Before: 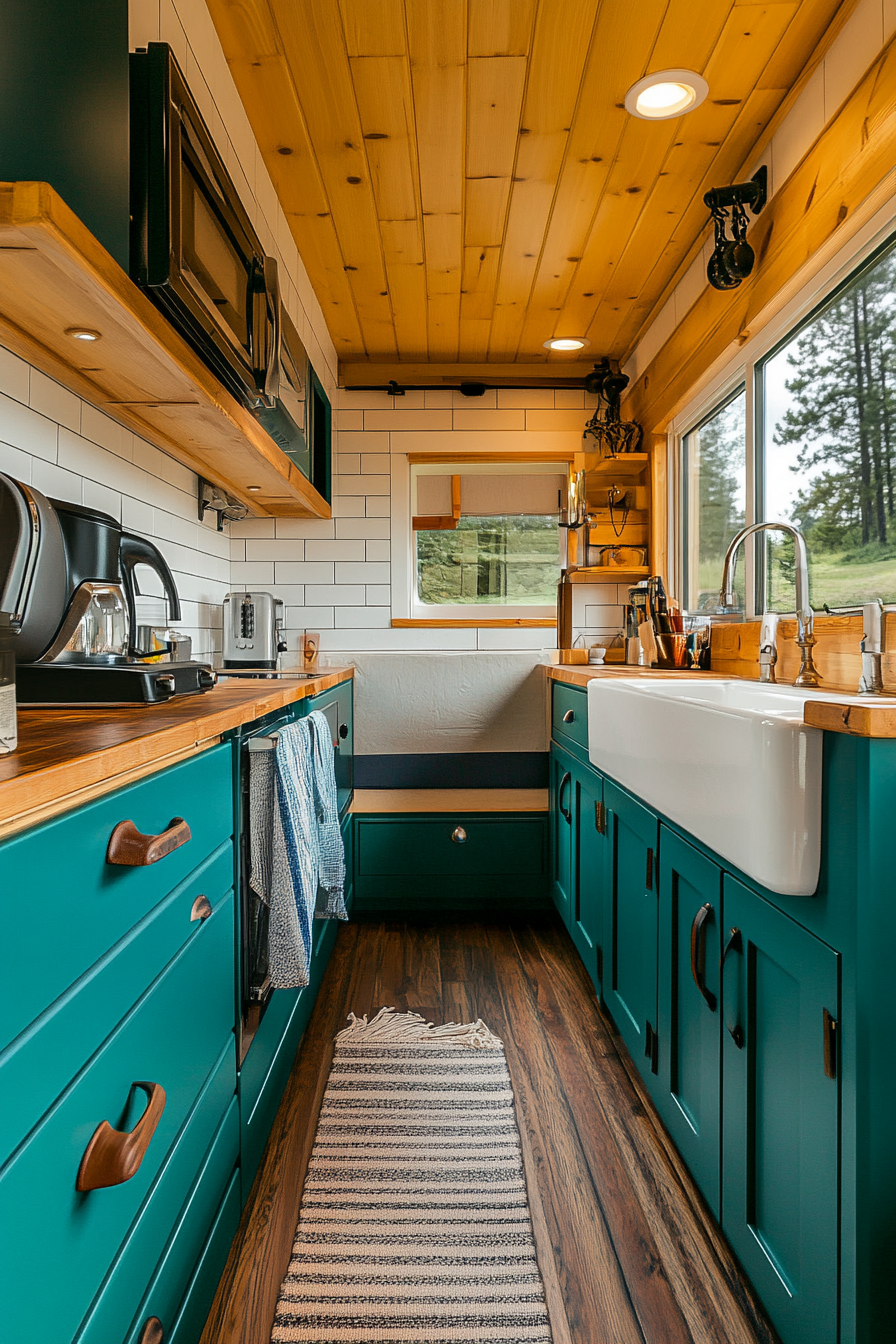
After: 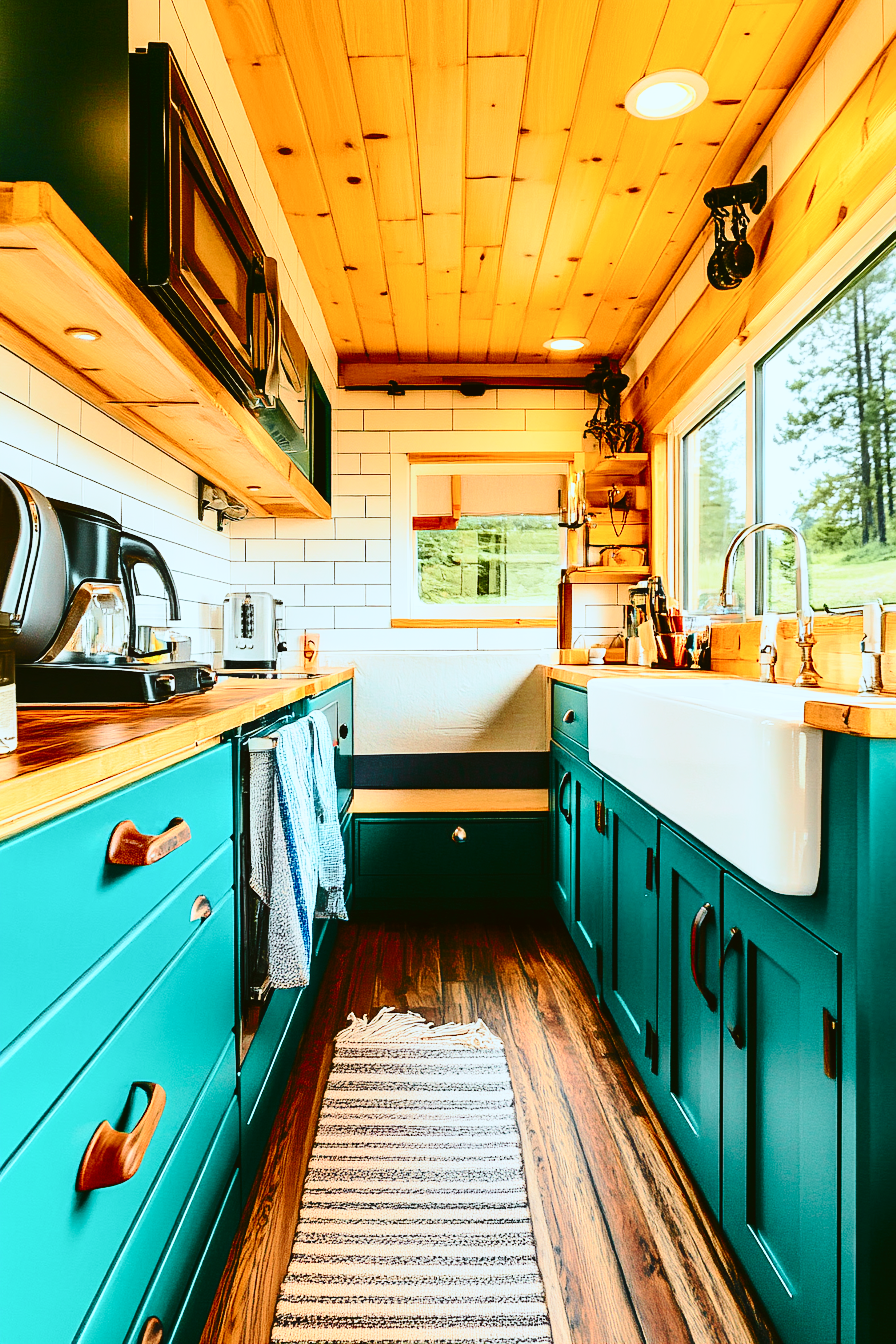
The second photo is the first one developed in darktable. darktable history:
tone curve: curves: ch0 [(0, 0.028) (0.037, 0.05) (0.123, 0.108) (0.19, 0.164) (0.269, 0.247) (0.475, 0.533) (0.595, 0.695) (0.718, 0.823) (0.855, 0.913) (1, 0.982)]; ch1 [(0, 0) (0.243, 0.245) (0.427, 0.41) (0.493, 0.481) (0.505, 0.502) (0.536, 0.545) (0.56, 0.582) (0.611, 0.644) (0.769, 0.807) (1, 1)]; ch2 [(0, 0) (0.249, 0.216) (0.349, 0.321) (0.424, 0.442) (0.476, 0.483) (0.498, 0.499) (0.517, 0.519) (0.532, 0.55) (0.569, 0.608) (0.614, 0.661) (0.706, 0.75) (0.808, 0.809) (0.991, 0.968)], color space Lab, independent channels, preserve colors none
base curve: curves: ch0 [(0, 0) (0.028, 0.03) (0.105, 0.232) (0.387, 0.748) (0.754, 0.968) (1, 1)], preserve colors none
color correction: highlights a* -3.15, highlights b* -6.85, shadows a* 3.25, shadows b* 5.14
